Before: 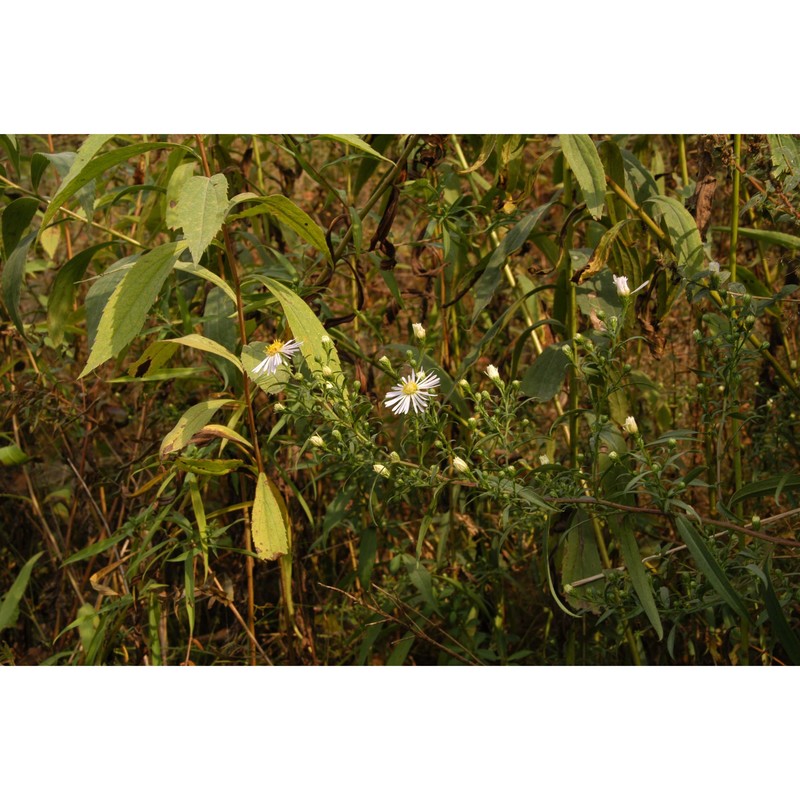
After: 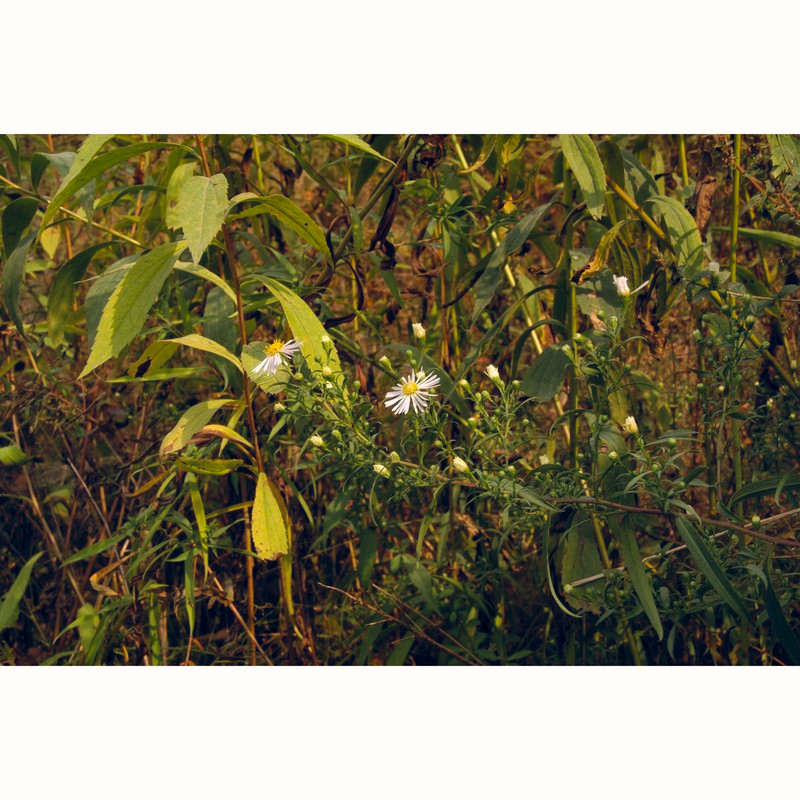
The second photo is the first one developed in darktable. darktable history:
shadows and highlights: shadows 37.27, highlights -28.18, soften with gaussian
color balance rgb: shadows lift › hue 87.51°, highlights gain › chroma 0.68%, highlights gain › hue 55.1°, global offset › chroma 0.13%, global offset › hue 253.66°, linear chroma grading › global chroma 0.5%, perceptual saturation grading › global saturation 16.38%
